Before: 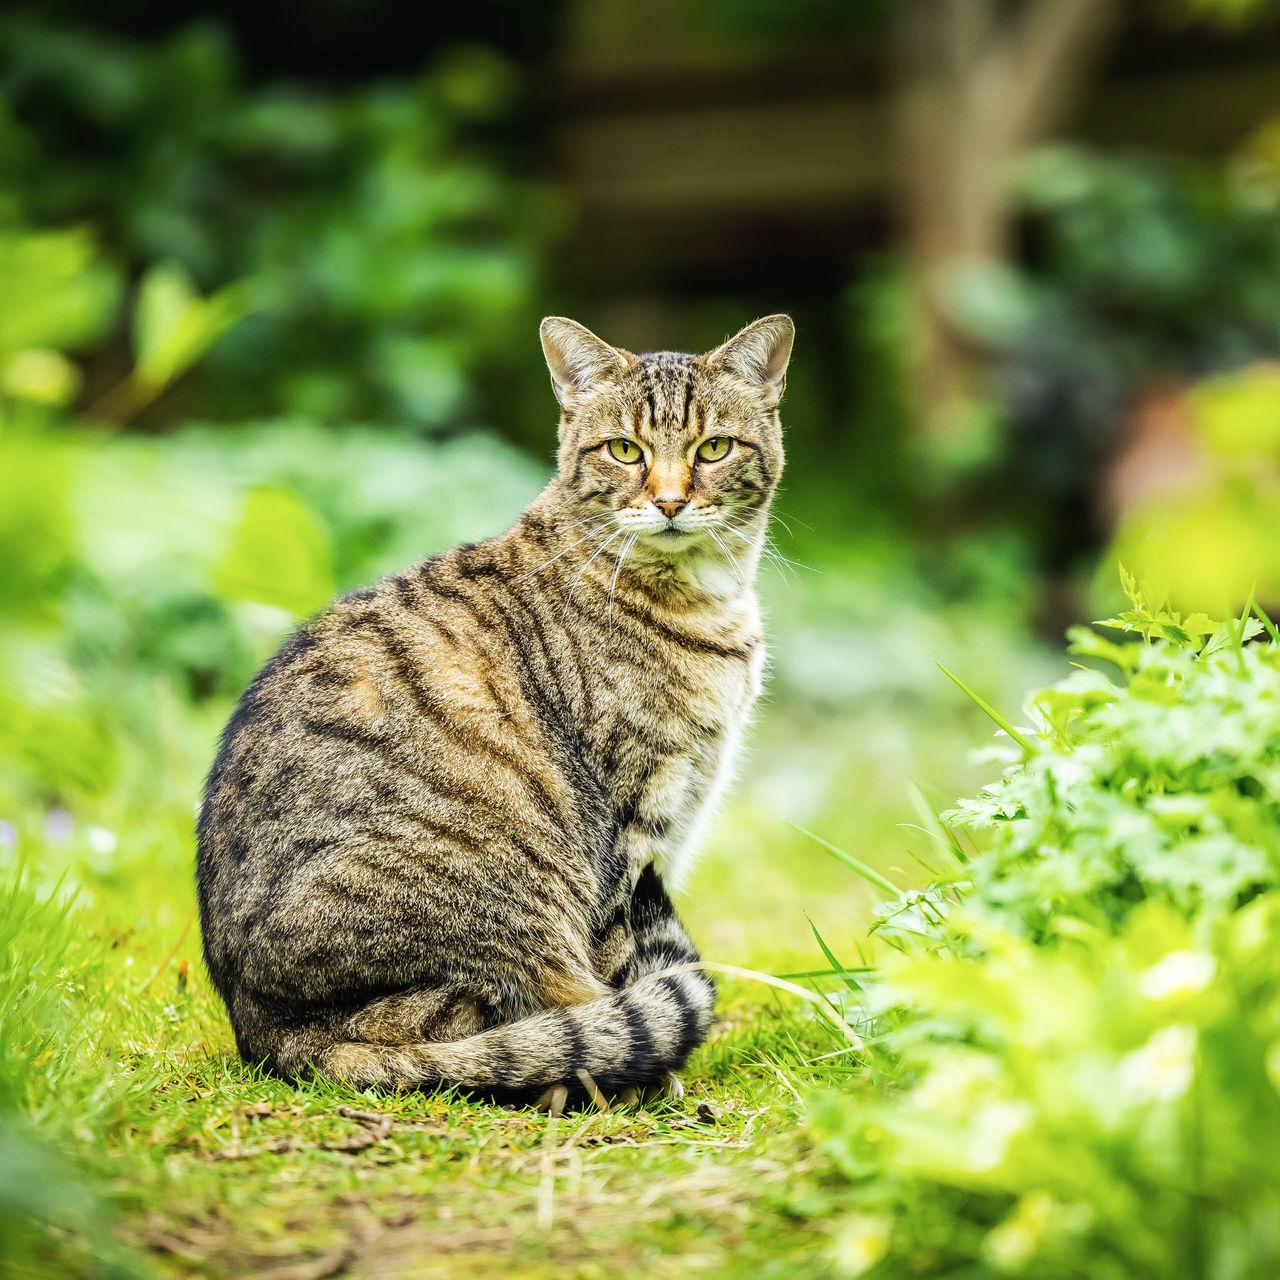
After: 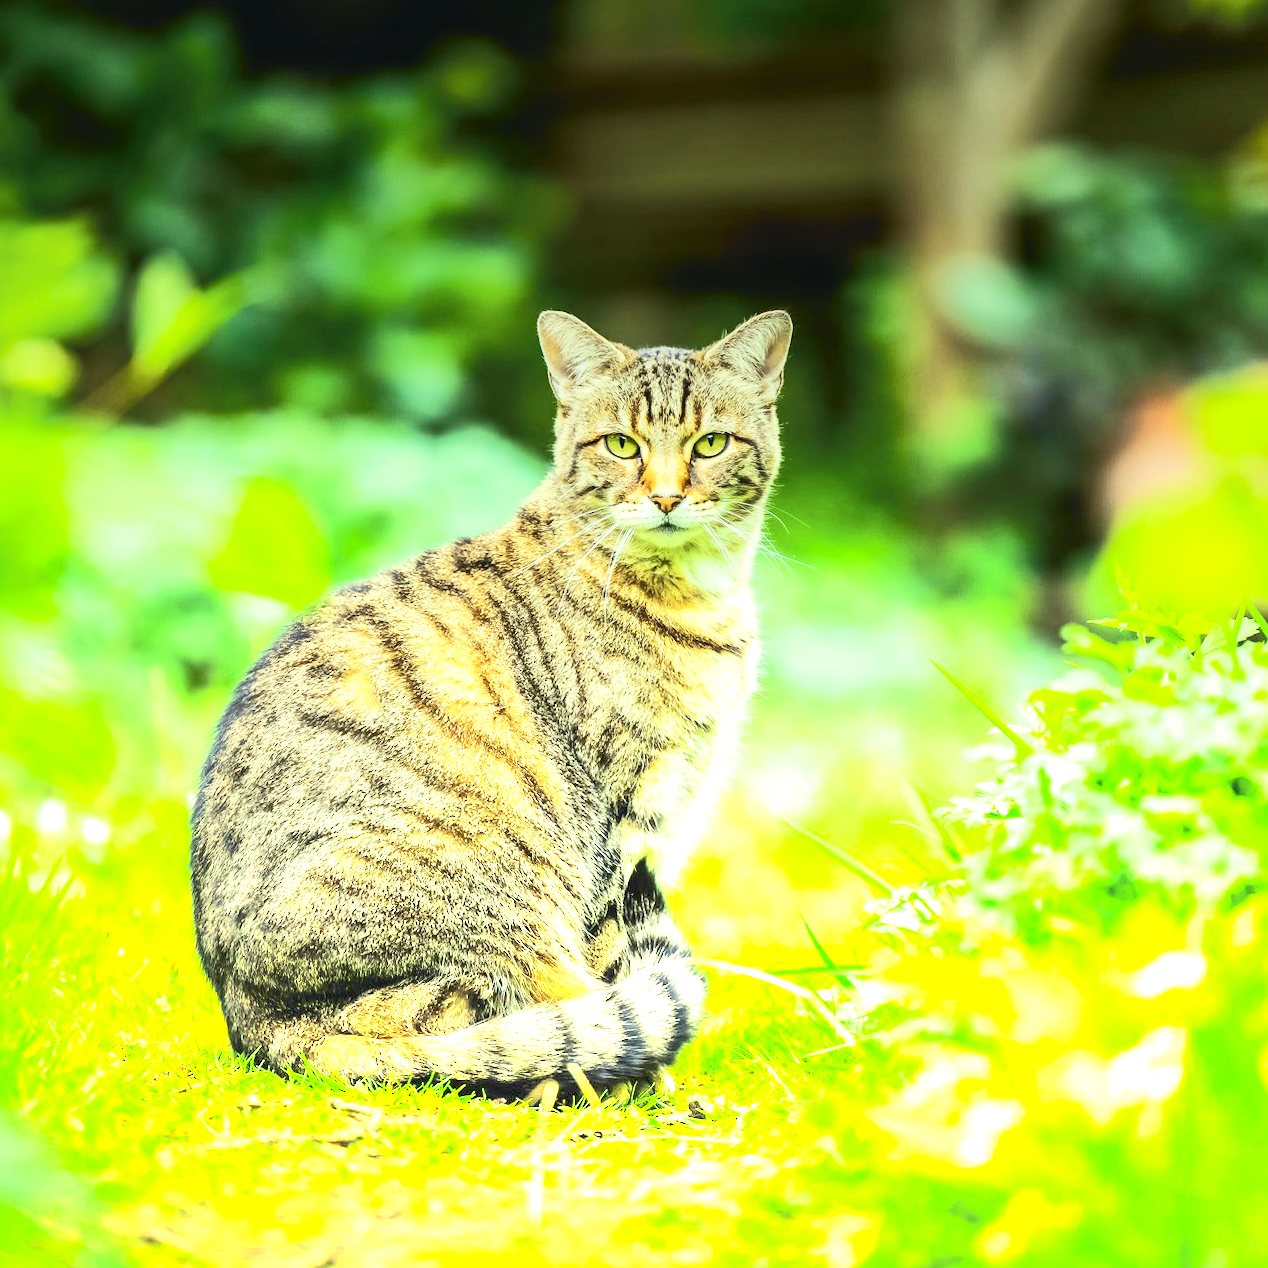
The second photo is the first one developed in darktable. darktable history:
tone curve: curves: ch0 [(0, 0.026) (0.181, 0.223) (0.405, 0.46) (0.456, 0.528) (0.634, 0.728) (0.877, 0.89) (0.984, 0.935)]; ch1 [(0, 0) (0.443, 0.43) (0.492, 0.488) (0.566, 0.579) (0.595, 0.625) (0.65, 0.657) (0.696, 0.725) (1, 1)]; ch2 [(0, 0) (0.33, 0.301) (0.421, 0.443) (0.447, 0.489) (0.495, 0.494) (0.537, 0.57) (0.586, 0.591) (0.663, 0.686) (1, 1)], color space Lab, independent channels, preserve colors none
crop and rotate: angle -0.5°
color correction: highlights a* -8, highlights b* 3.1
graduated density: density -3.9 EV
